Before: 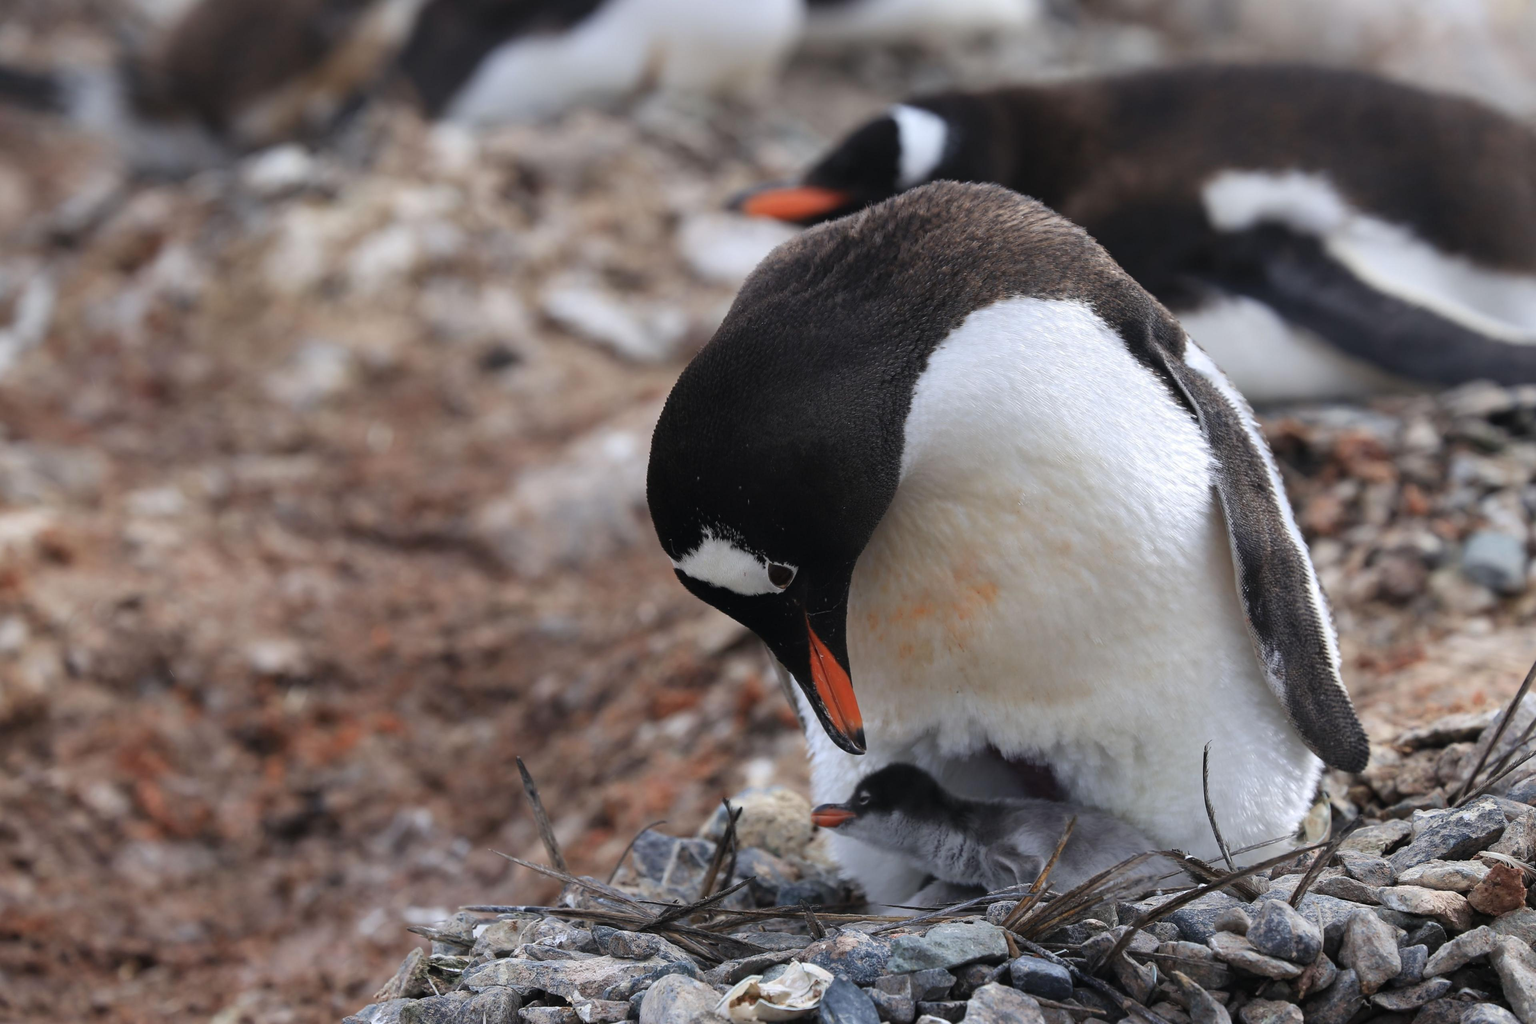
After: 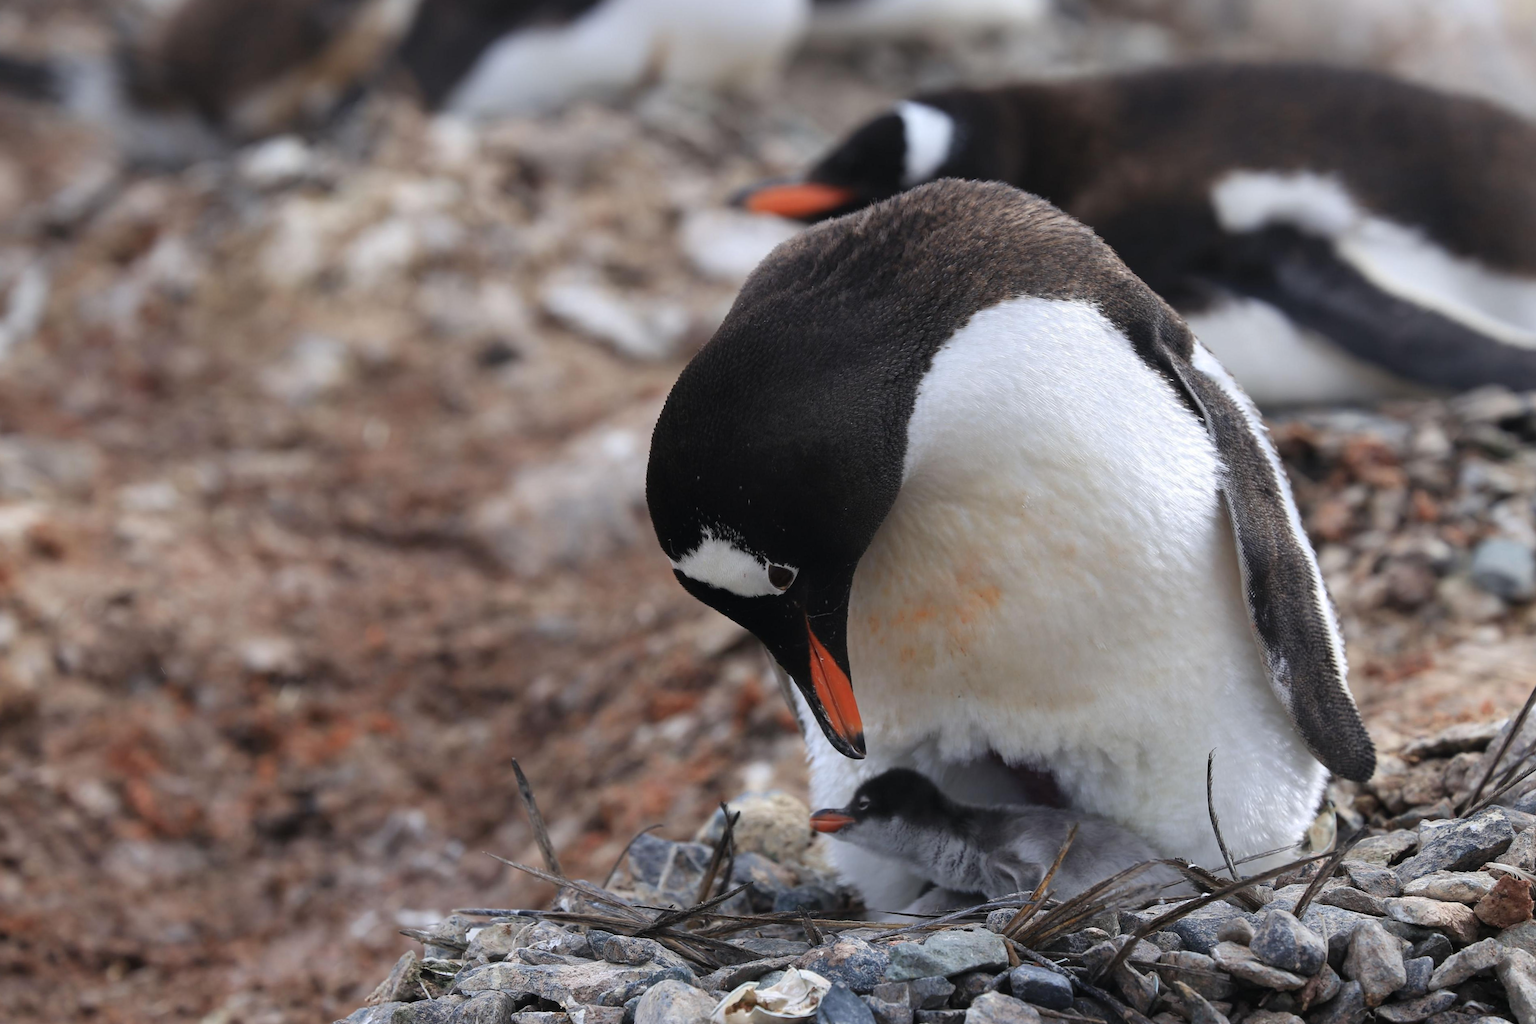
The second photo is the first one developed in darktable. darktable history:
tone equalizer: on, module defaults
crop and rotate: angle -0.5°
